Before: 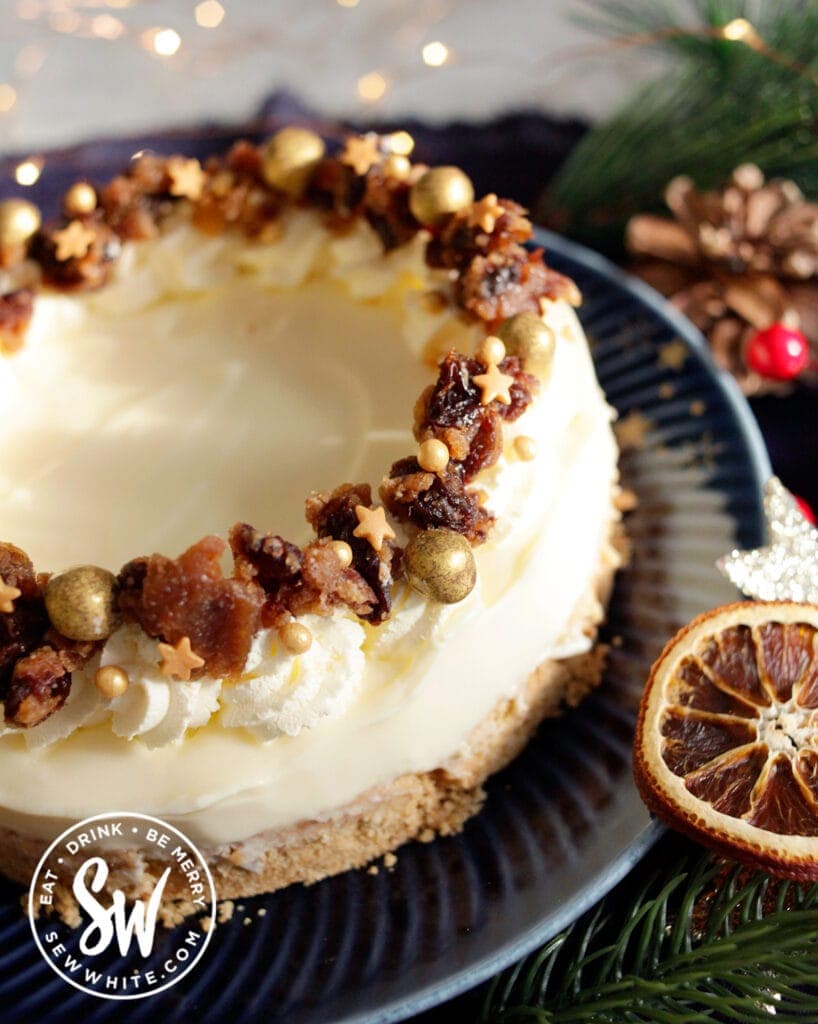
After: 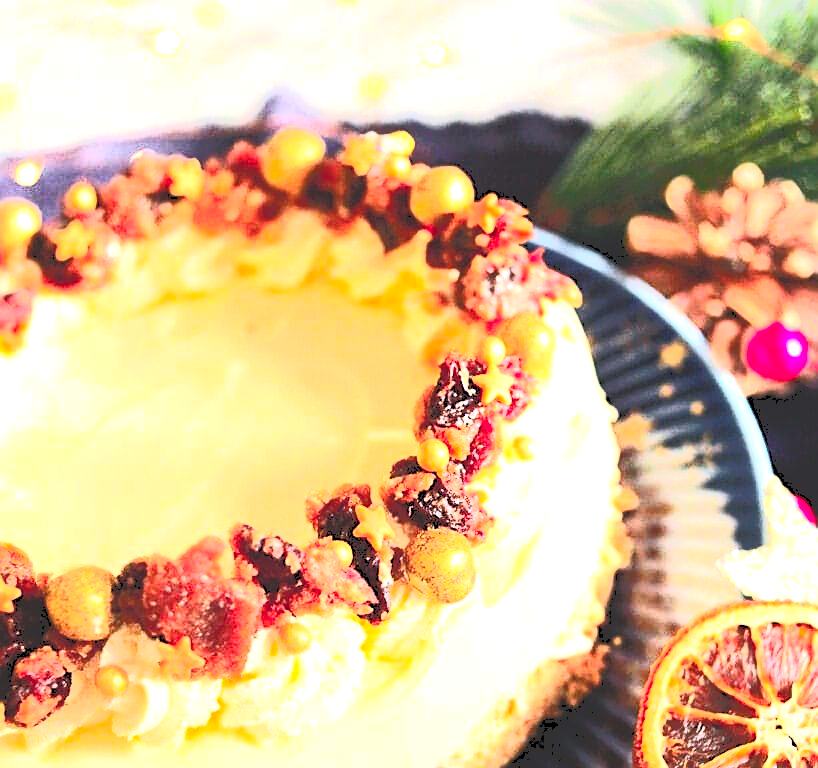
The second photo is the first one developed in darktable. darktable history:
exposure: exposure 0.759 EV, compensate highlight preservation false
color zones: curves: ch1 [(0.24, 0.629) (0.75, 0.5)]; ch2 [(0.255, 0.454) (0.745, 0.491)]
sharpen: amount 0.497
contrast brightness saturation: contrast 0.228, brightness 0.105, saturation 0.285
crop: bottom 24.994%
tone curve: curves: ch0 [(0, 0) (0.003, 0.202) (0.011, 0.205) (0.025, 0.222) (0.044, 0.258) (0.069, 0.298) (0.1, 0.321) (0.136, 0.333) (0.177, 0.38) (0.224, 0.439) (0.277, 0.51) (0.335, 0.594) (0.399, 0.675) (0.468, 0.743) (0.543, 0.805) (0.623, 0.861) (0.709, 0.905) (0.801, 0.931) (0.898, 0.941) (1, 1)], color space Lab, independent channels, preserve colors none
tone equalizer: -8 EV -0.729 EV, -7 EV -0.701 EV, -6 EV -0.608 EV, -5 EV -0.387 EV, -3 EV 0.373 EV, -2 EV 0.6 EV, -1 EV 0.693 EV, +0 EV 0.749 EV, edges refinement/feathering 500, mask exposure compensation -1.57 EV, preserve details no
